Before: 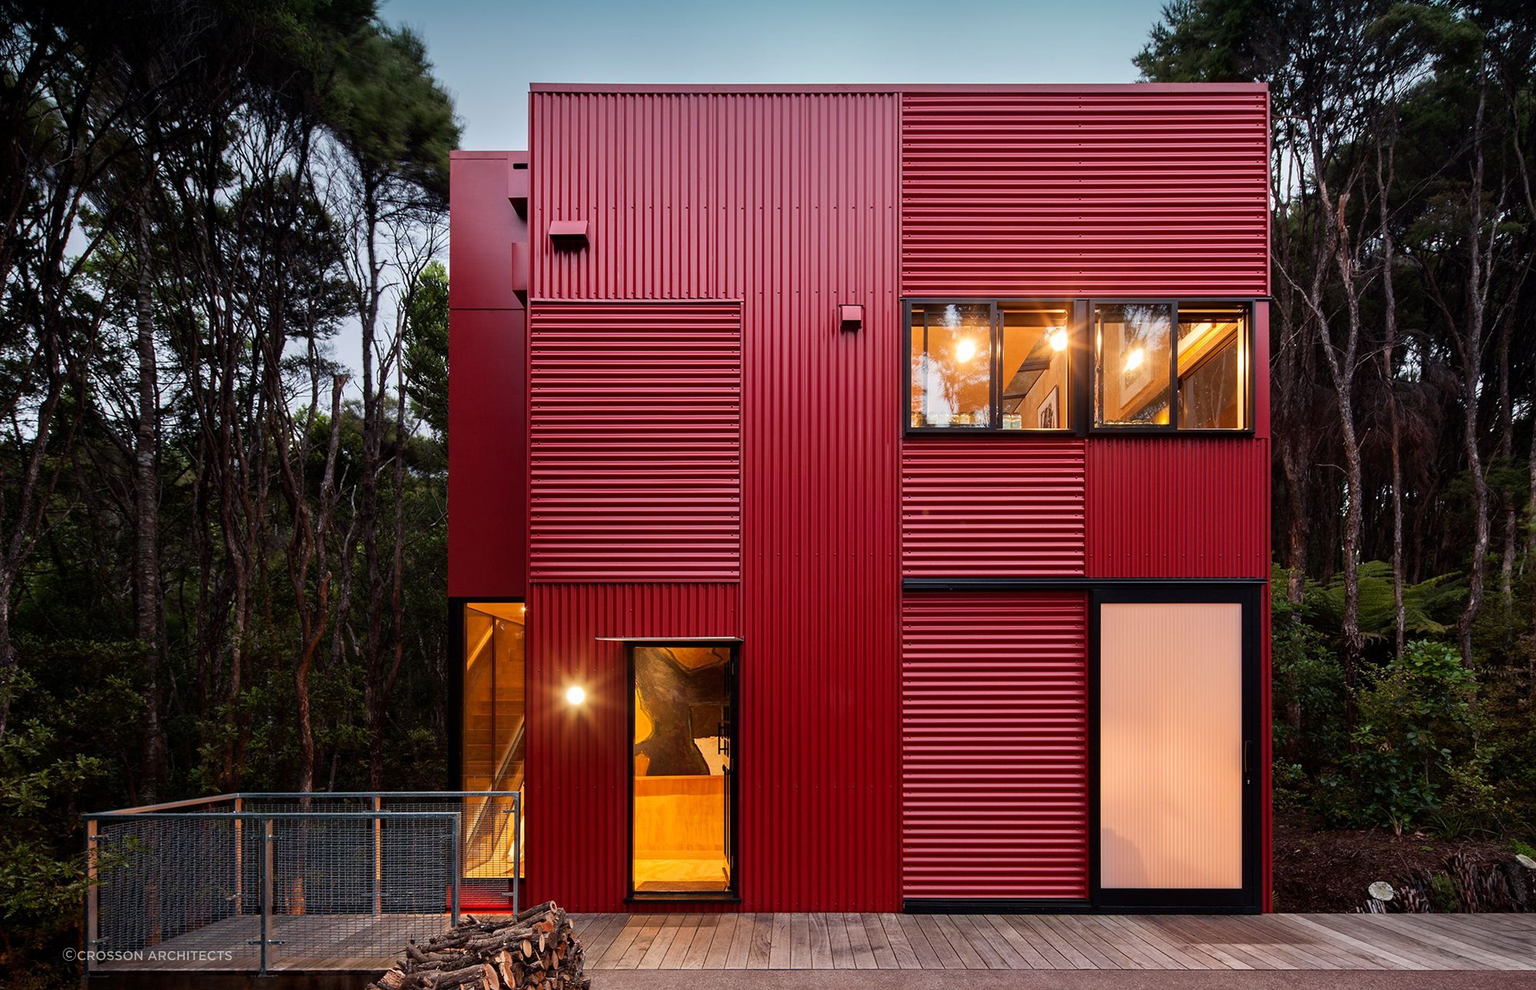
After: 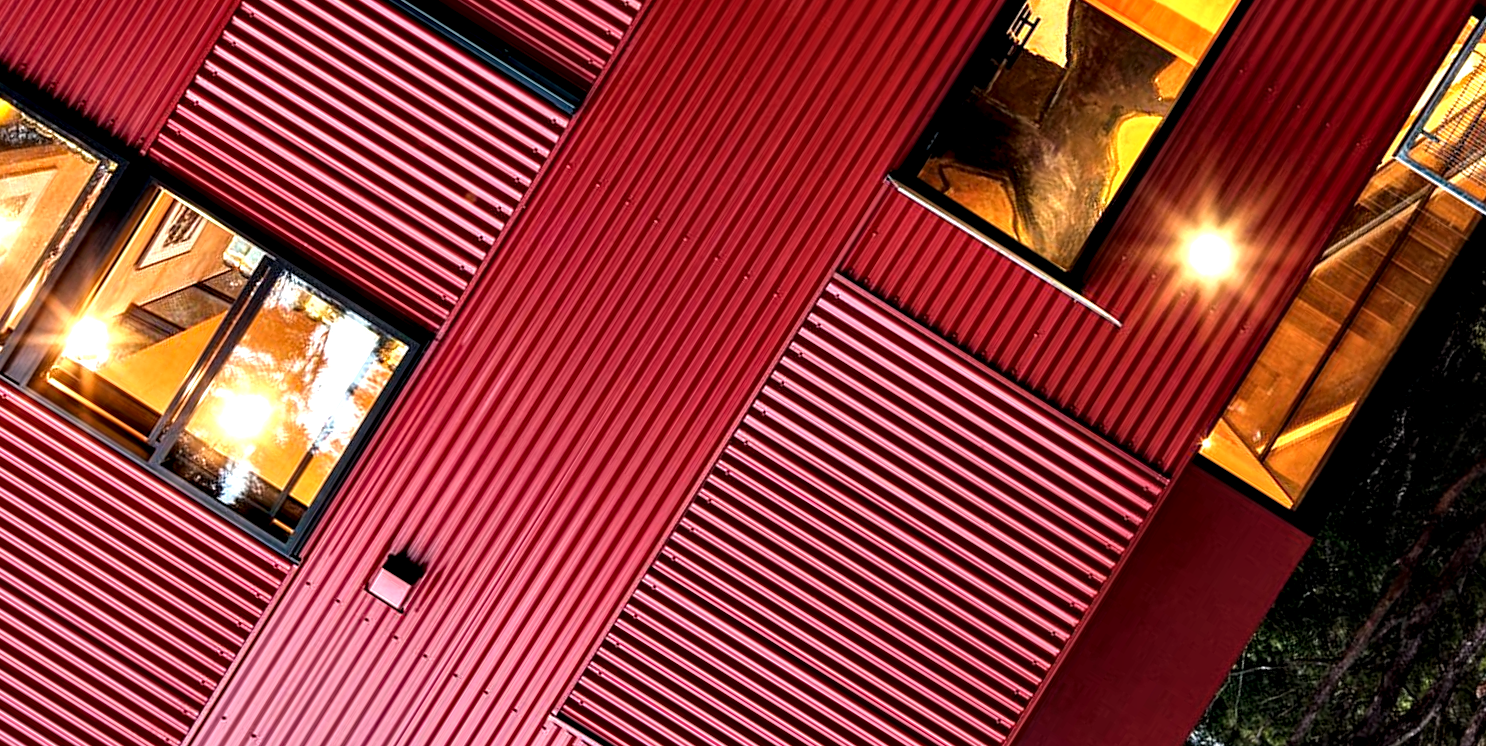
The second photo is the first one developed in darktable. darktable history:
tone equalizer: -8 EV -0.729 EV, -7 EV -0.708 EV, -6 EV -0.565 EV, -5 EV -0.395 EV, -3 EV 0.404 EV, -2 EV 0.6 EV, -1 EV 0.693 EV, +0 EV 0.729 EV, mask exposure compensation -0.486 EV
crop and rotate: angle 147.99°, left 9.218%, top 15.641%, right 4.549%, bottom 17.146%
contrast equalizer: y [[0.6 ×6], [0.55 ×6], [0 ×6], [0 ×6], [0 ×6]]
local contrast: detail 130%
